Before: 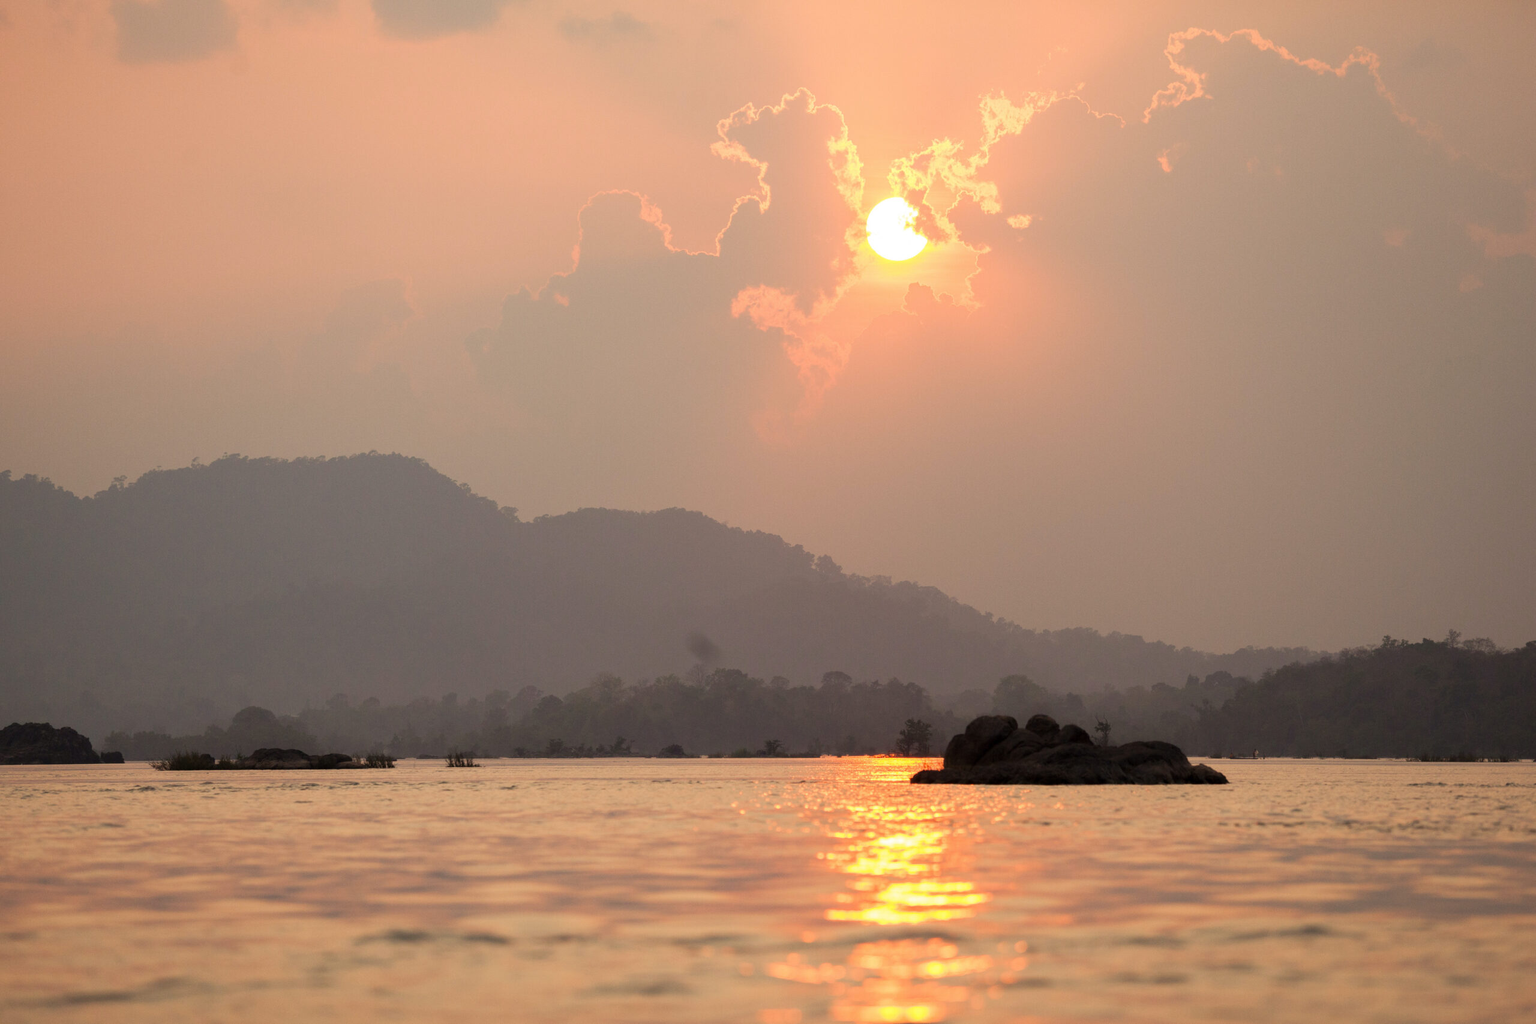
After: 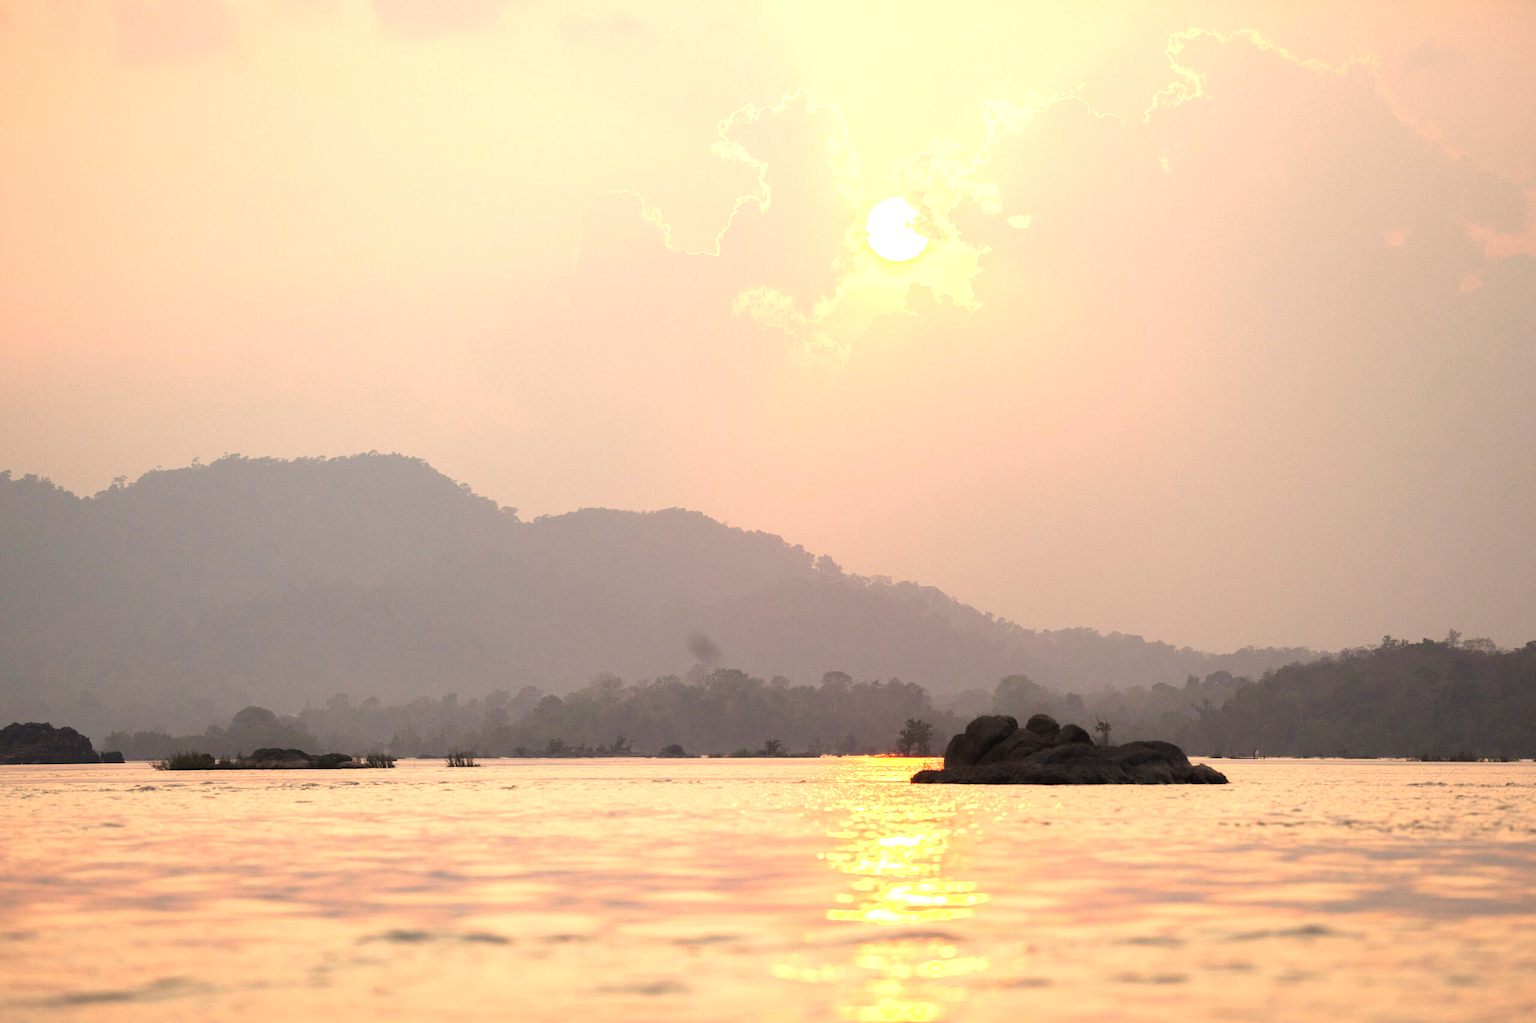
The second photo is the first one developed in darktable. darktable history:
exposure: black level correction -0.002, exposure 1.114 EV, compensate highlight preservation false
